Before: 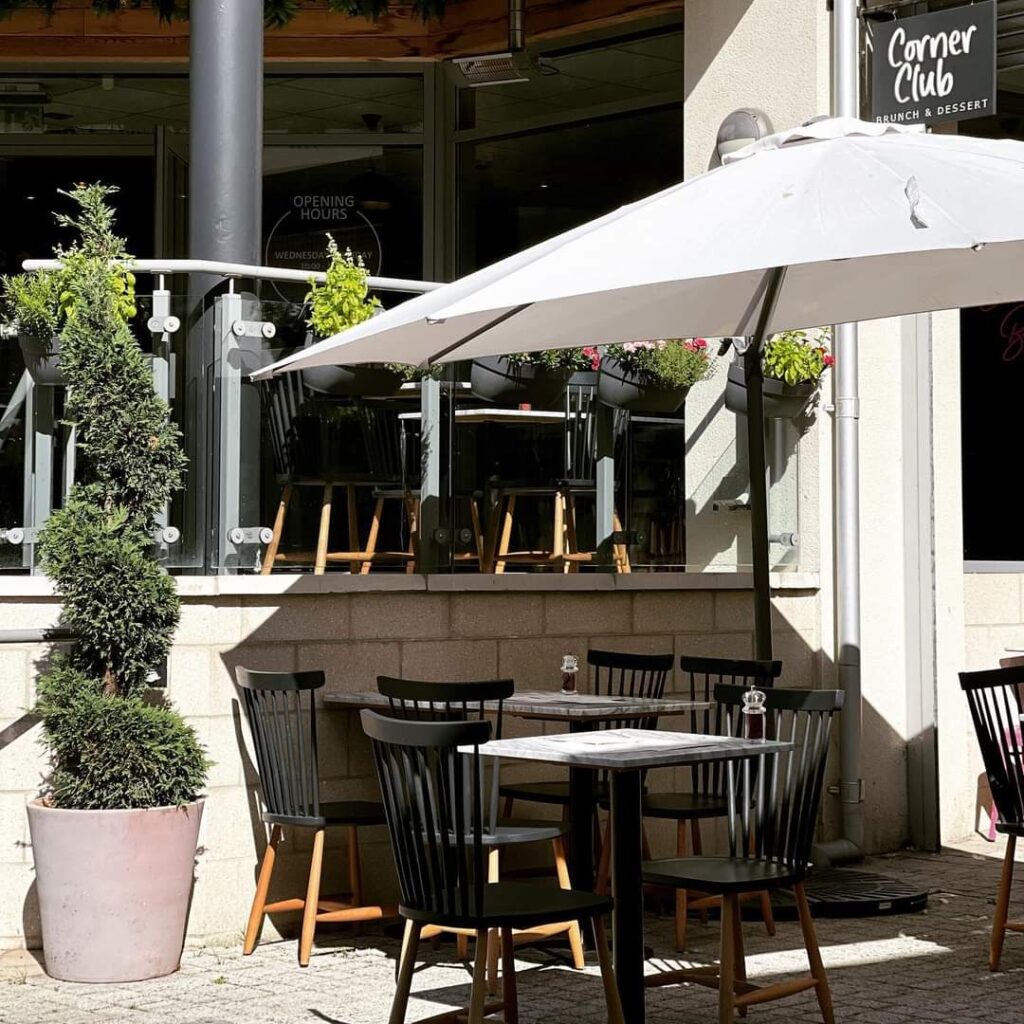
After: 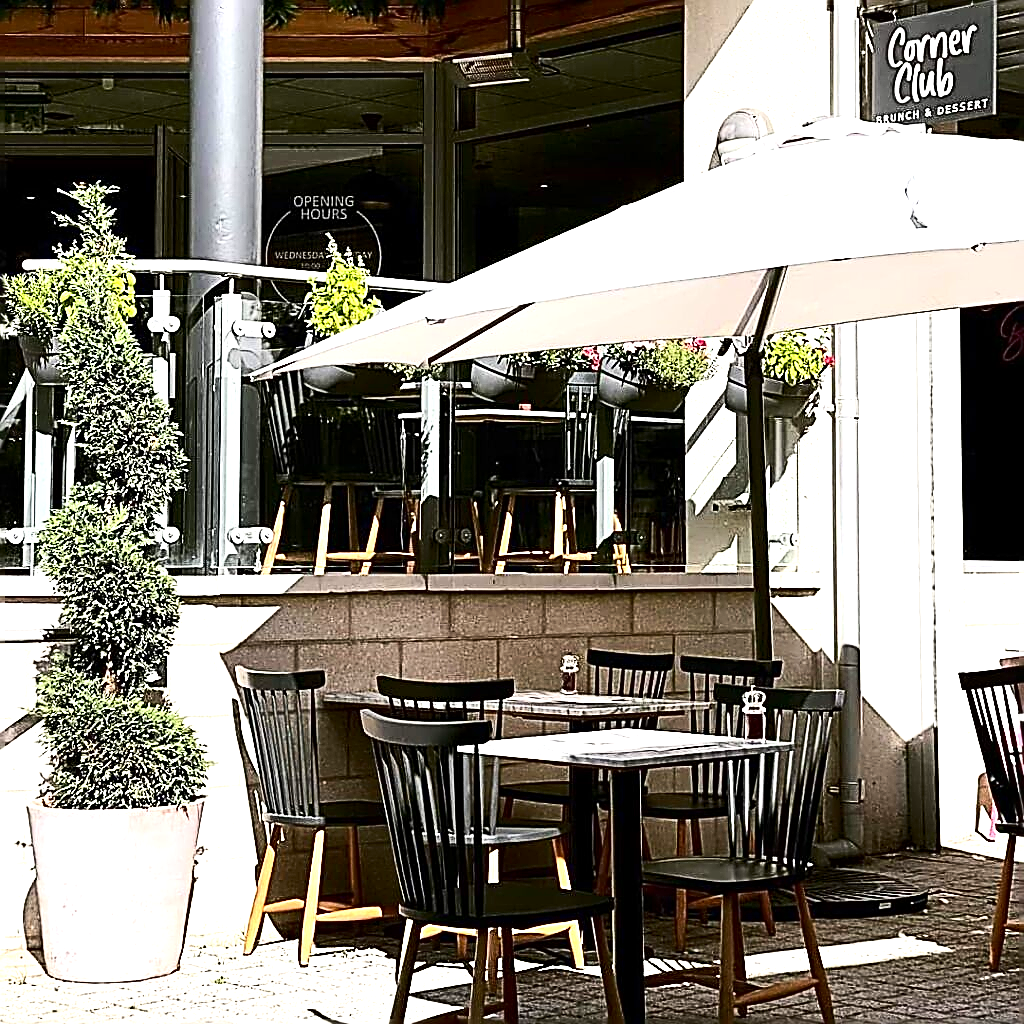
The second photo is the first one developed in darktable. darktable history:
exposure: exposure 1.145 EV, compensate highlight preservation false
tone curve: curves: ch0 [(0, 0) (0.003, 0.003) (0.011, 0.011) (0.025, 0.025) (0.044, 0.044) (0.069, 0.068) (0.1, 0.098) (0.136, 0.134) (0.177, 0.175) (0.224, 0.221) (0.277, 0.273) (0.335, 0.331) (0.399, 0.394) (0.468, 0.462) (0.543, 0.543) (0.623, 0.623) (0.709, 0.709) (0.801, 0.801) (0.898, 0.898) (1, 1)], preserve colors none
contrast brightness saturation: contrast 0.271
sharpen: amount 1.993
